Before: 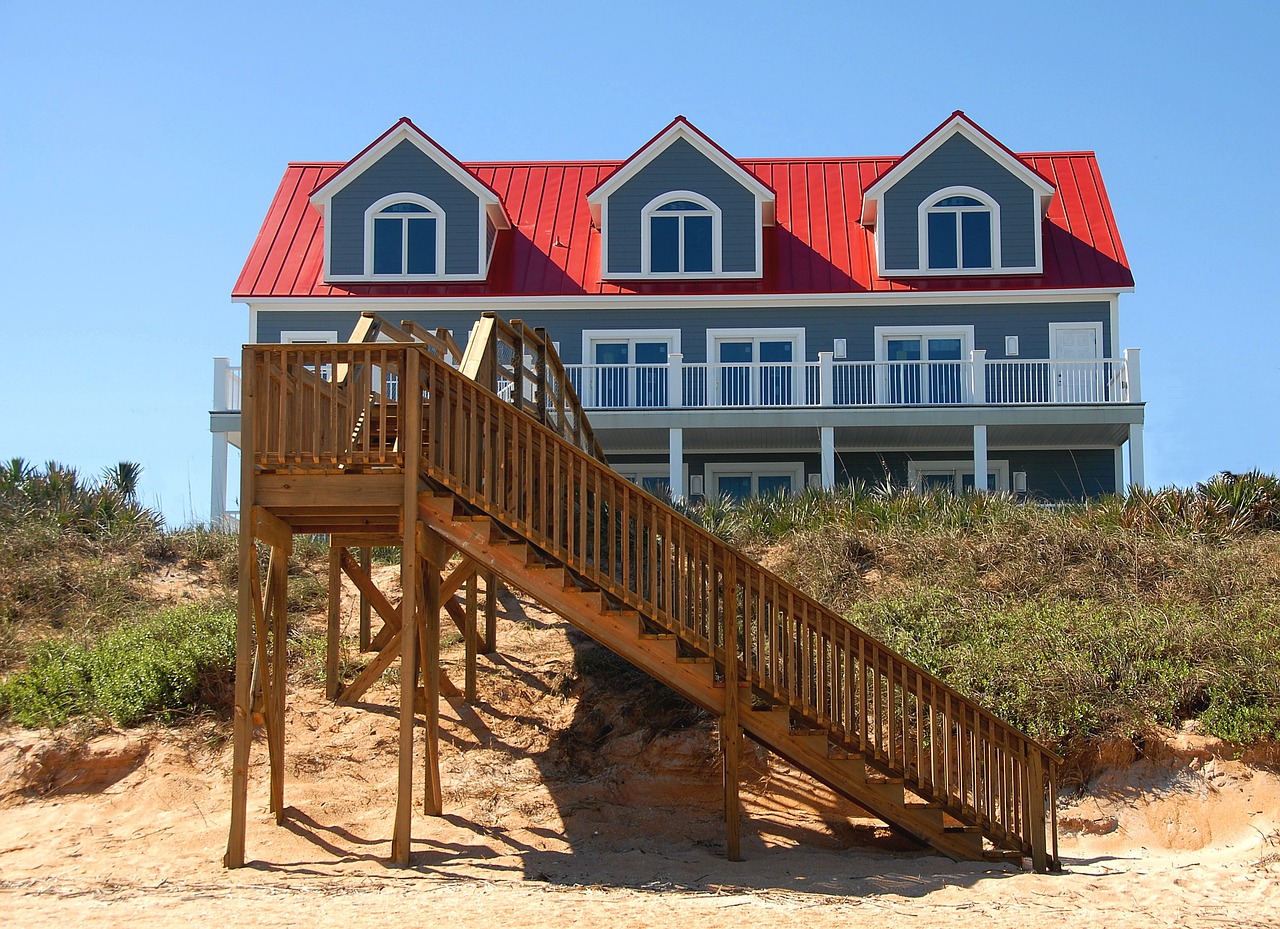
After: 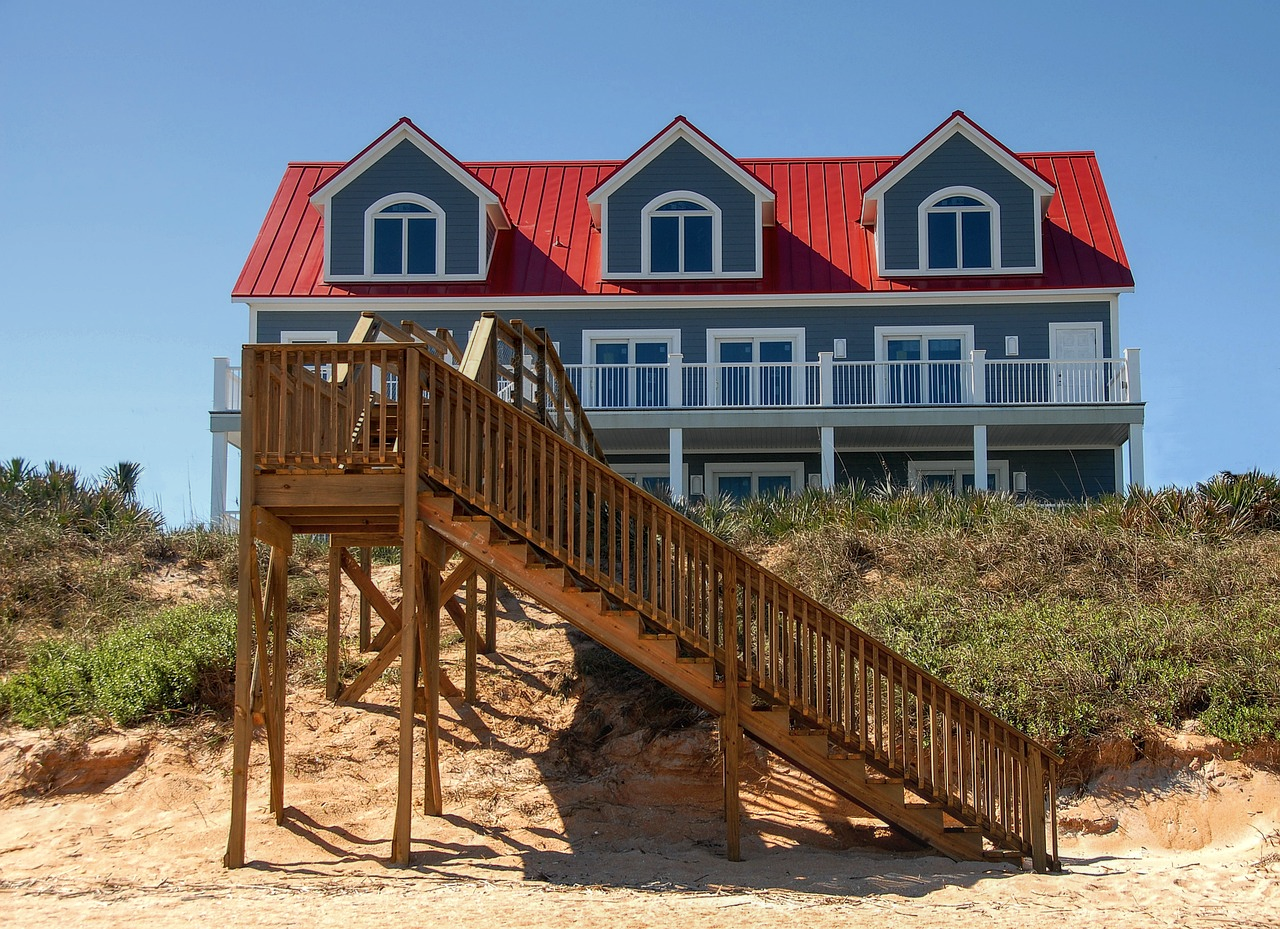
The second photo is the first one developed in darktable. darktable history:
graduated density: on, module defaults
local contrast: on, module defaults
